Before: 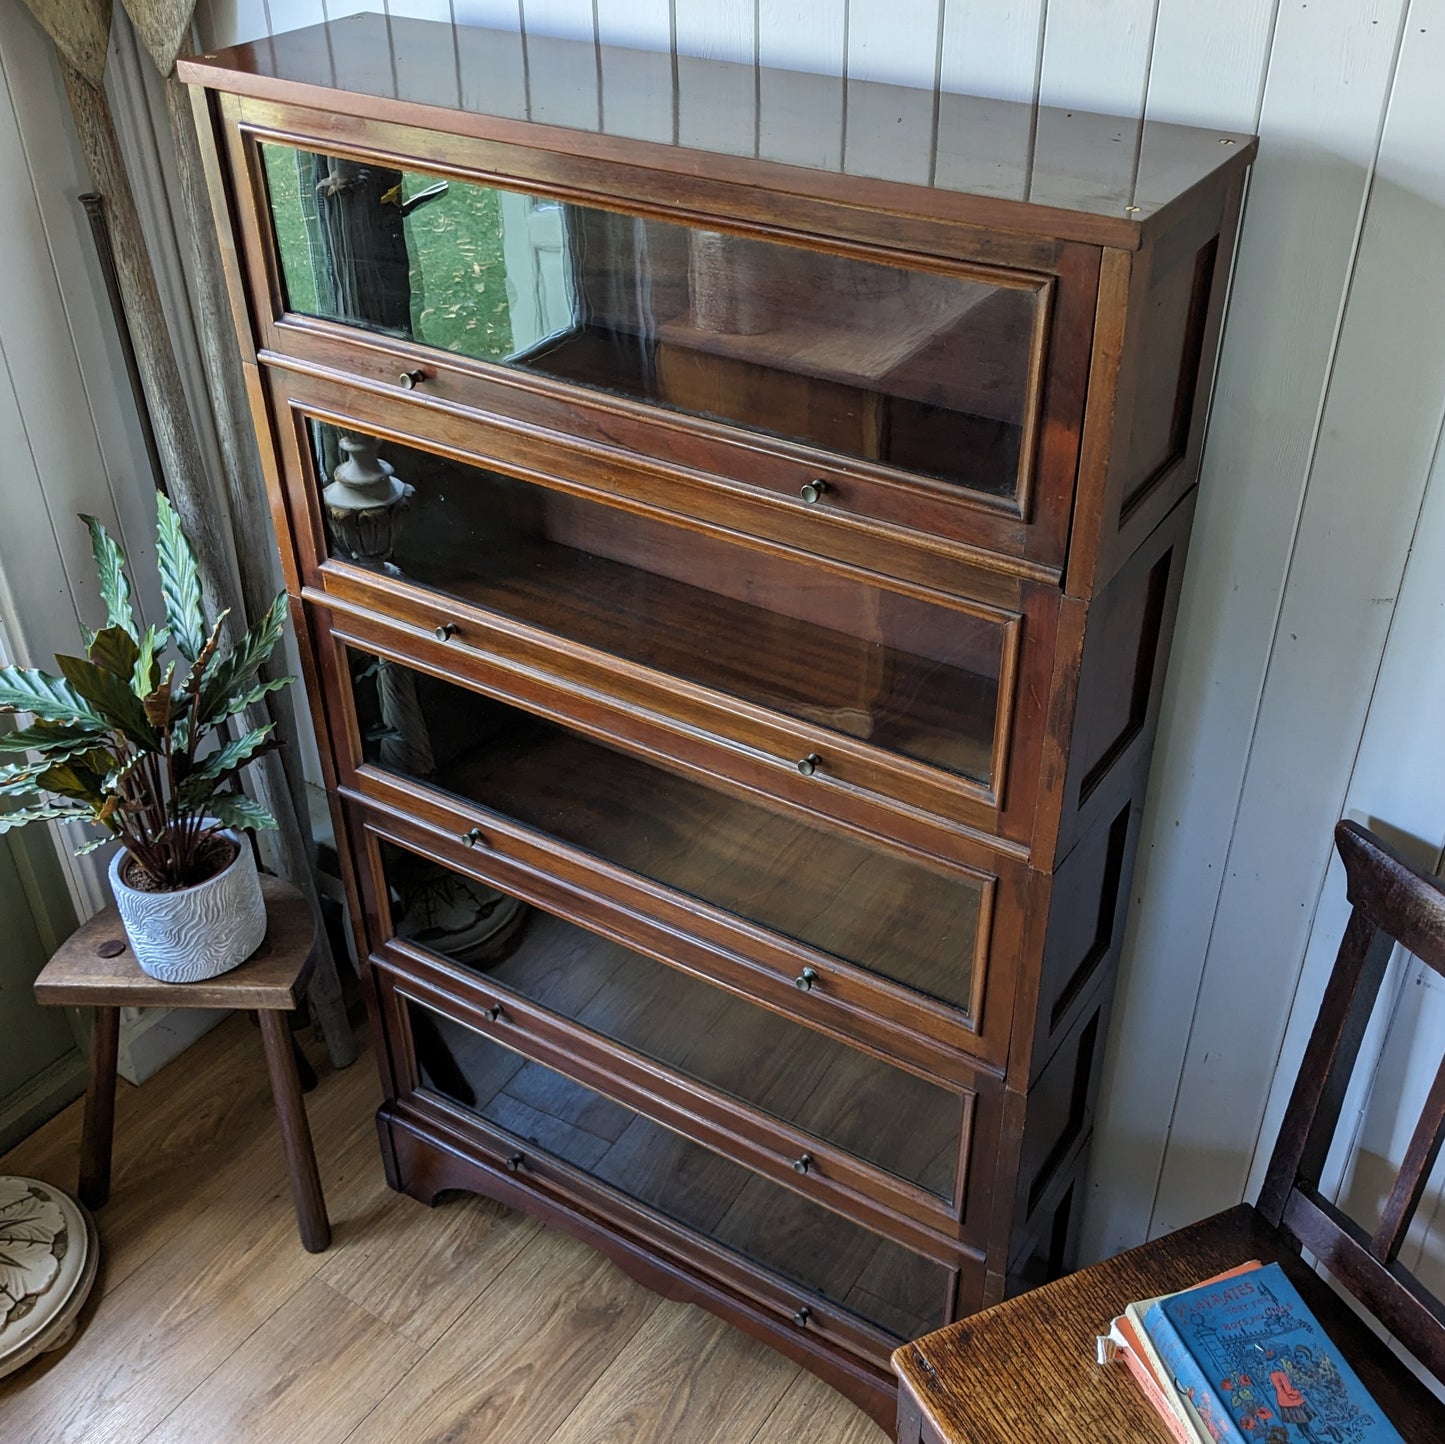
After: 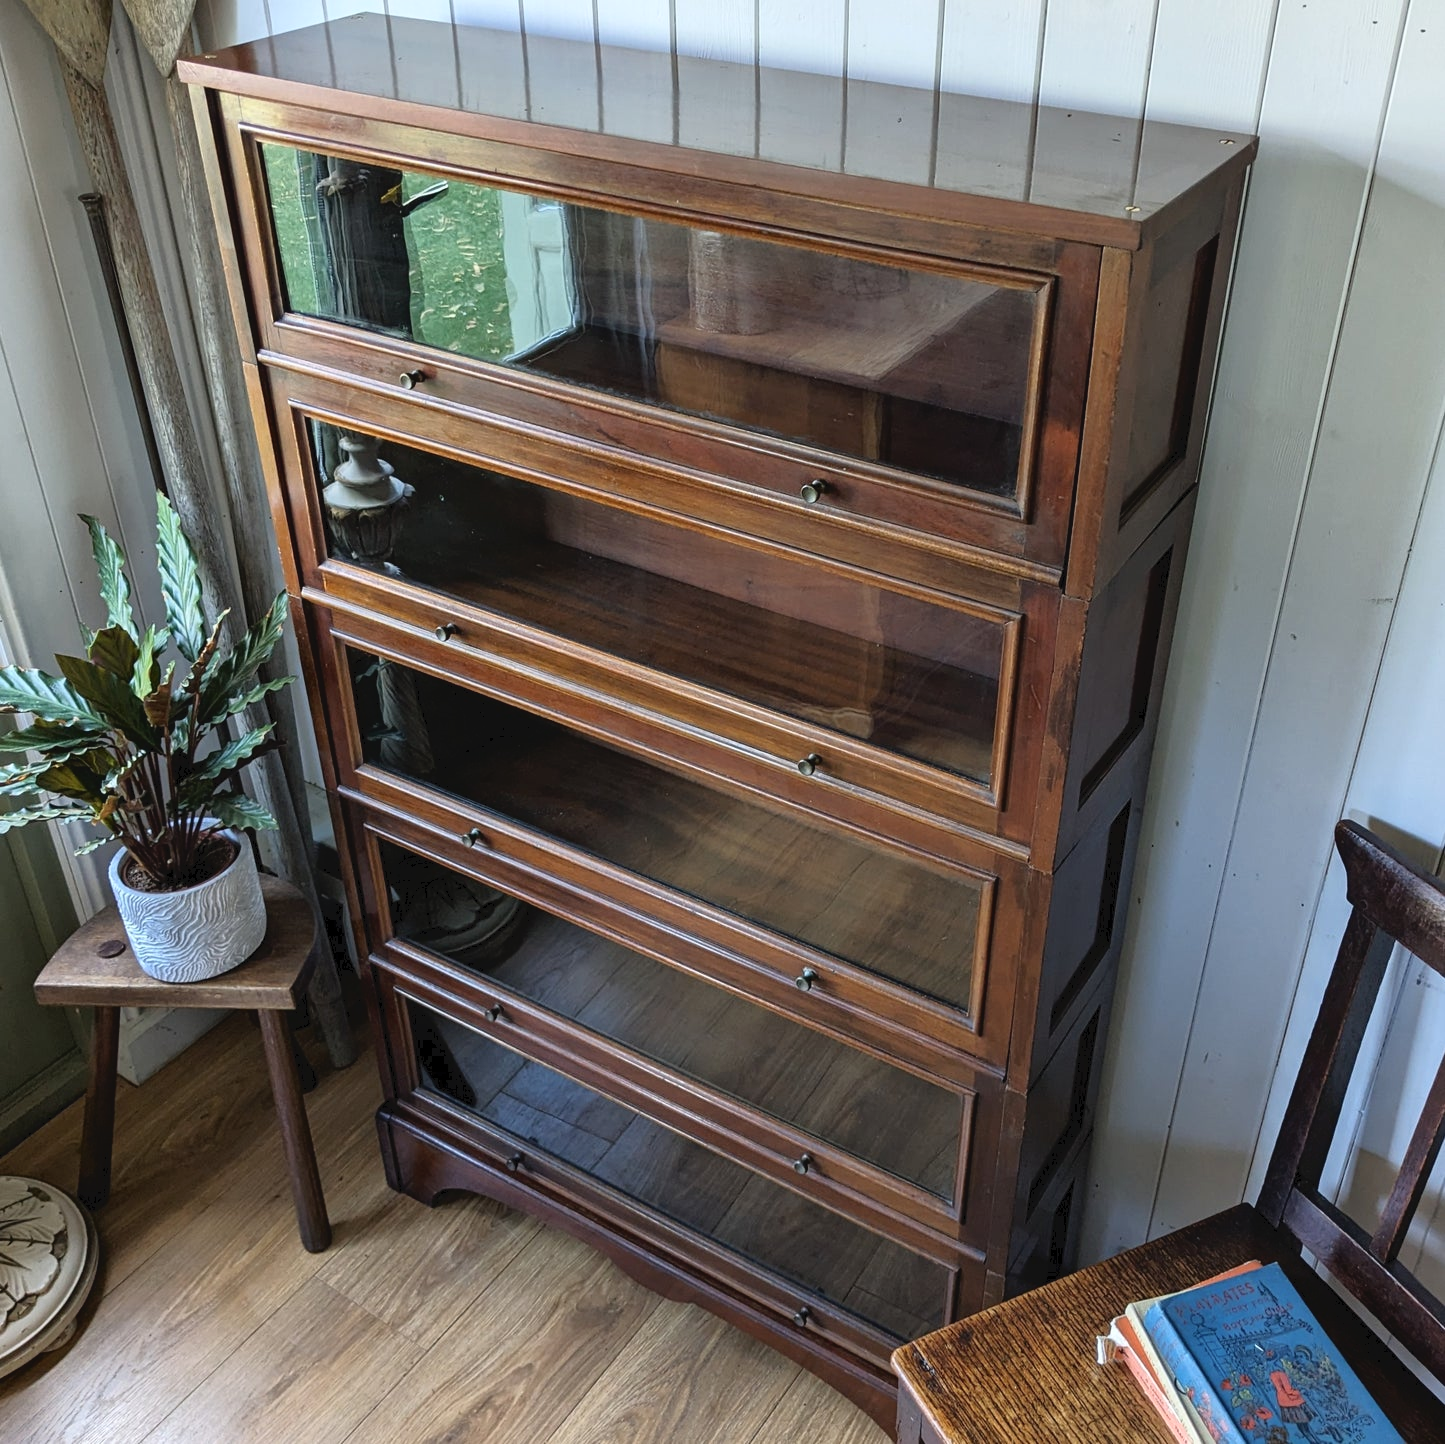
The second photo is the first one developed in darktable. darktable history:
tone curve: curves: ch0 [(0, 0) (0.003, 0.049) (0.011, 0.051) (0.025, 0.055) (0.044, 0.065) (0.069, 0.081) (0.1, 0.11) (0.136, 0.15) (0.177, 0.195) (0.224, 0.242) (0.277, 0.308) (0.335, 0.375) (0.399, 0.436) (0.468, 0.5) (0.543, 0.574) (0.623, 0.665) (0.709, 0.761) (0.801, 0.851) (0.898, 0.933) (1, 1)], color space Lab, independent channels, preserve colors none
